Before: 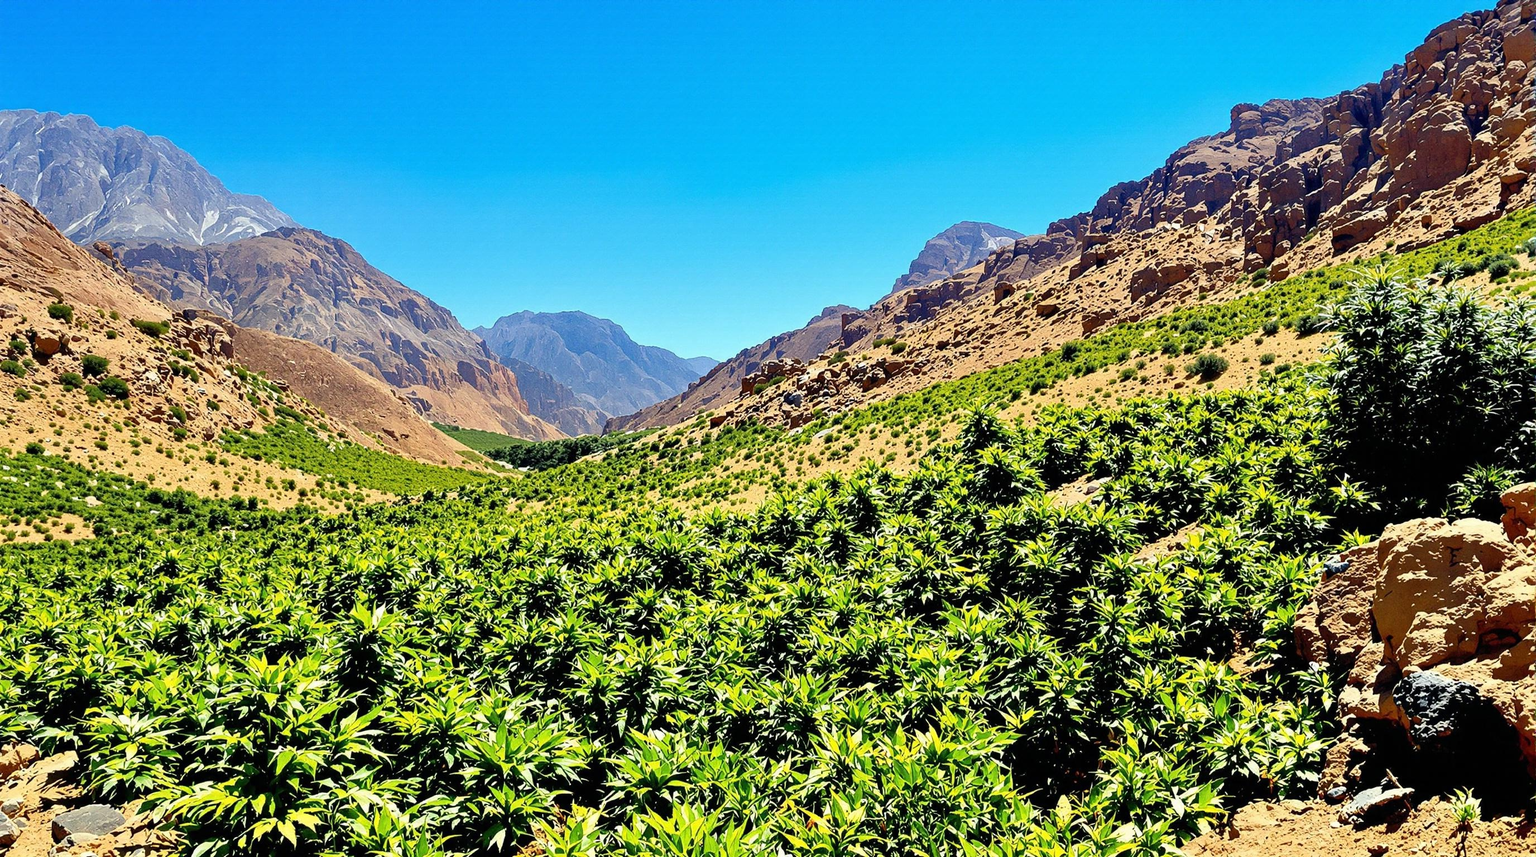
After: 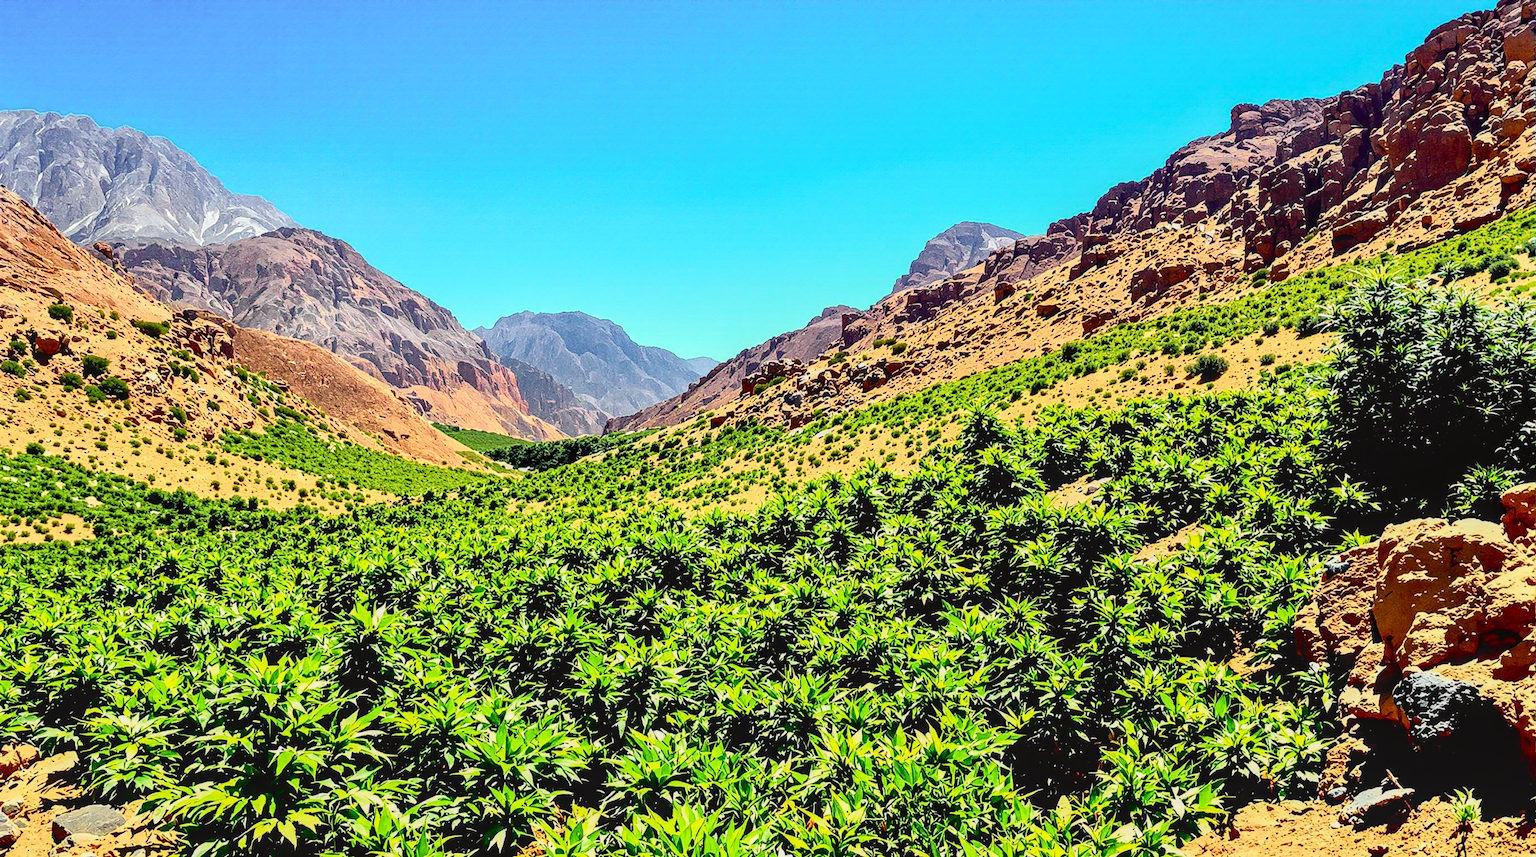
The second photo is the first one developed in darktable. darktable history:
local contrast: on, module defaults
velvia: strength 6.01%
tone curve: curves: ch0 [(0, 0.014) (0.17, 0.099) (0.398, 0.423) (0.725, 0.828) (0.872, 0.918) (1, 0.981)]; ch1 [(0, 0) (0.402, 0.36) (0.489, 0.491) (0.5, 0.503) (0.515, 0.52) (0.545, 0.572) (0.615, 0.662) (0.701, 0.725) (1, 1)]; ch2 [(0, 0) (0.42, 0.458) (0.485, 0.499) (0.503, 0.503) (0.531, 0.542) (0.561, 0.594) (0.644, 0.694) (0.717, 0.753) (1, 0.991)], color space Lab, independent channels, preserve colors none
